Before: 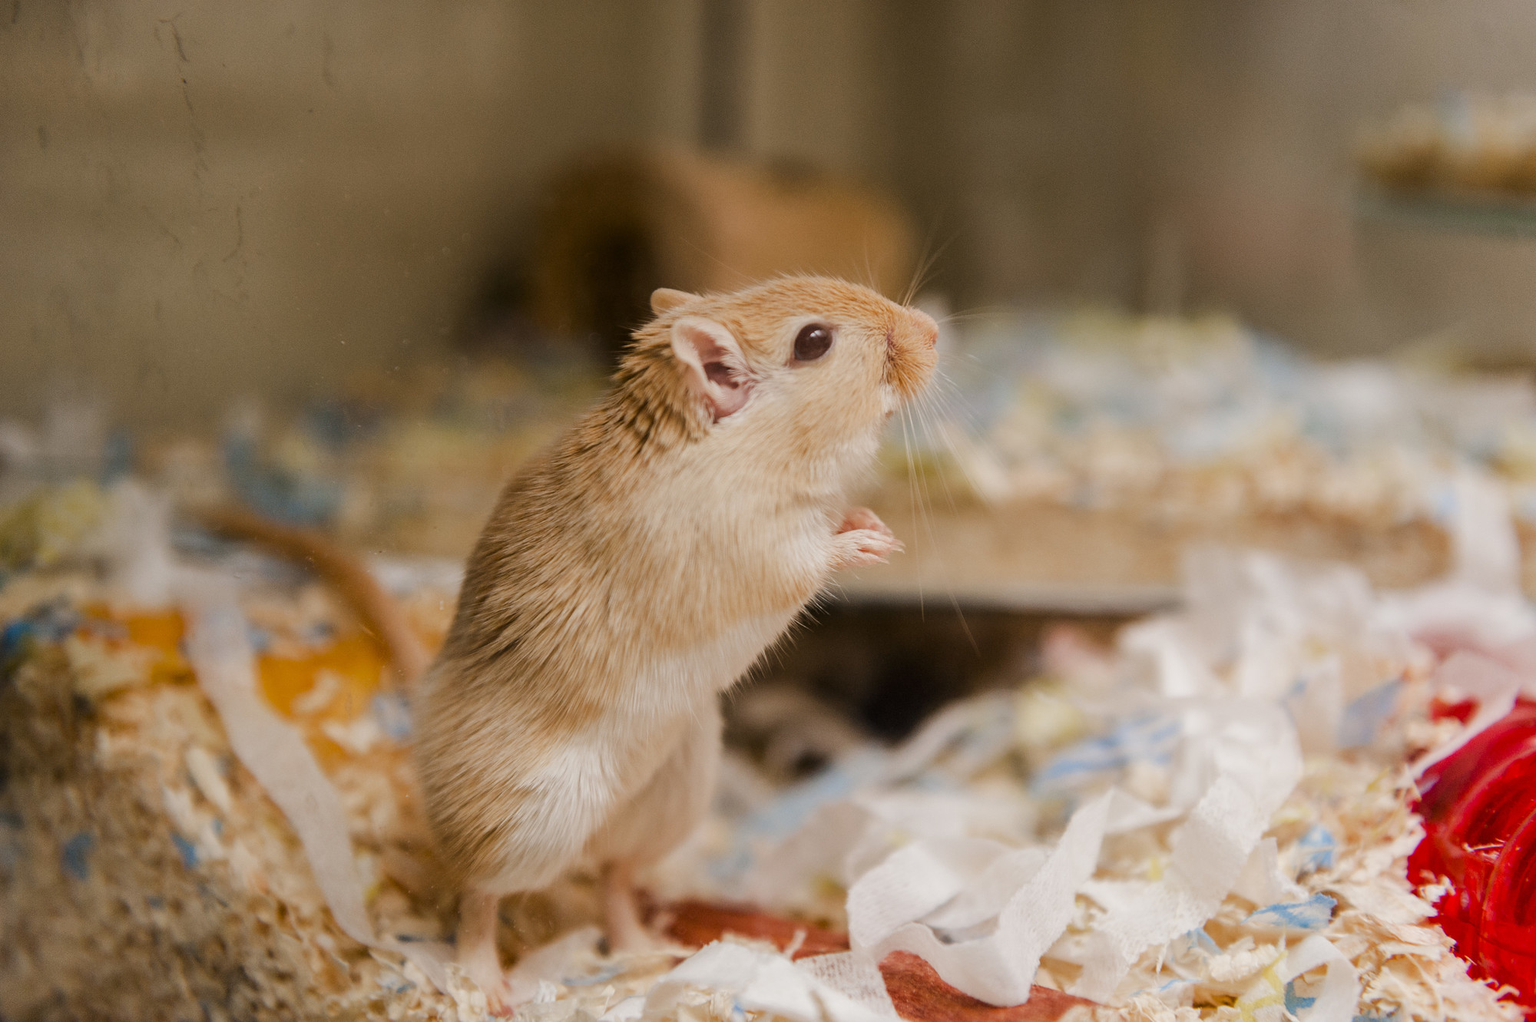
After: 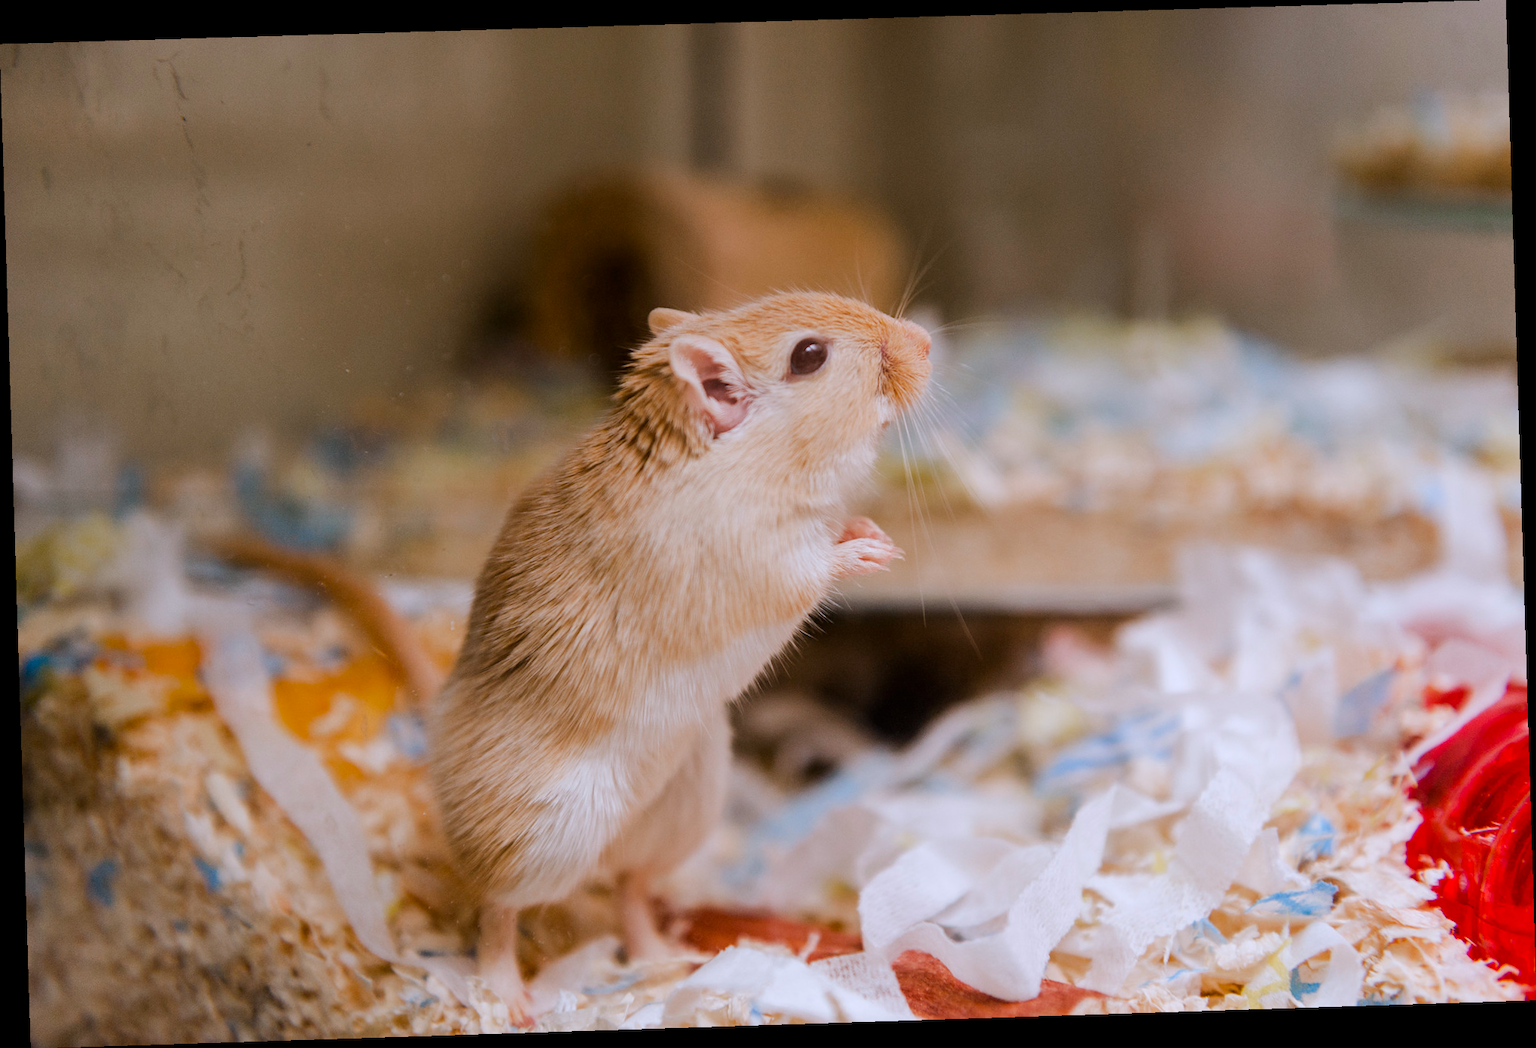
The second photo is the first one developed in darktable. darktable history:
white balance: red 0.967, blue 1.119, emerald 0.756
rotate and perspective: rotation -1.77°, lens shift (horizontal) 0.004, automatic cropping off
